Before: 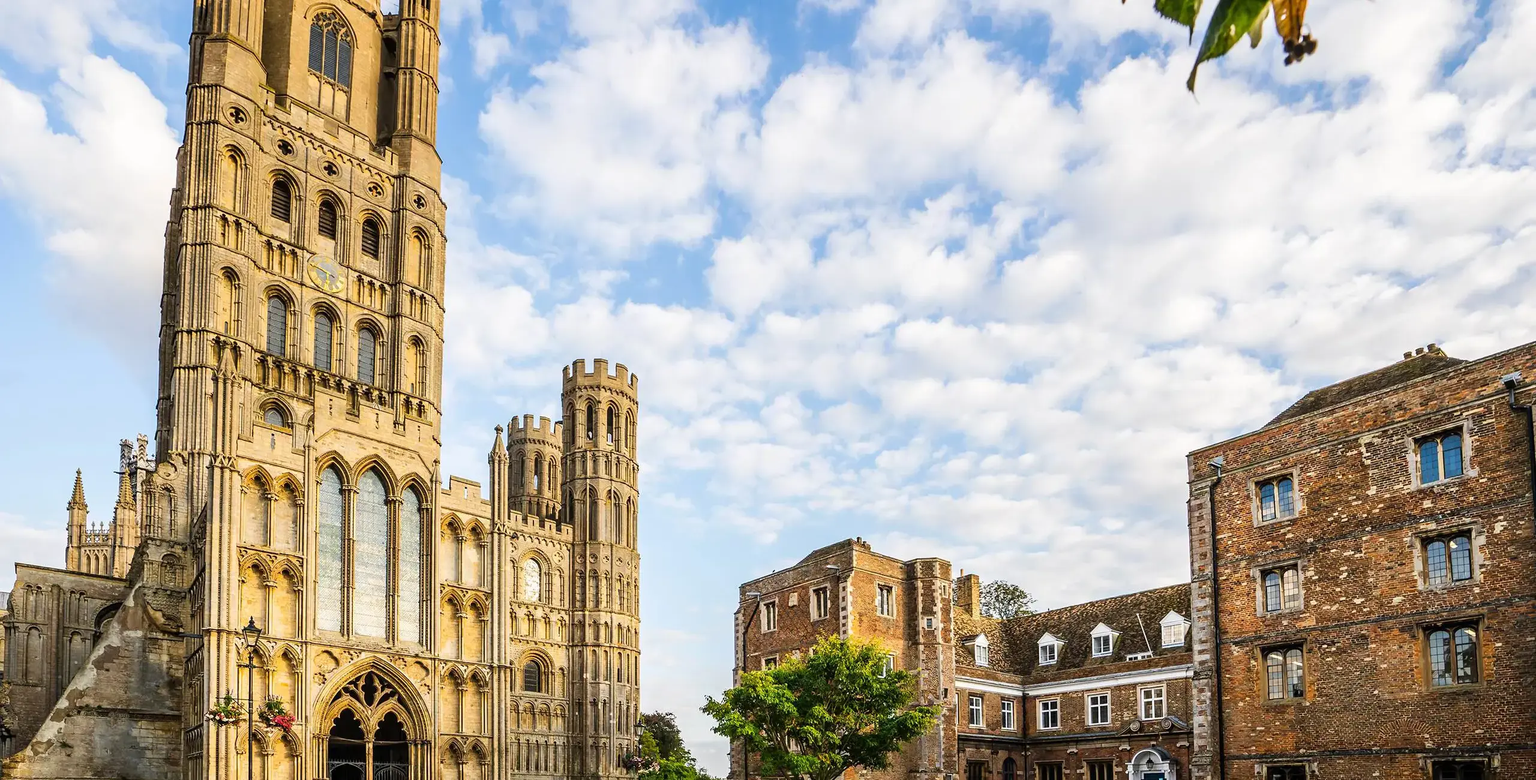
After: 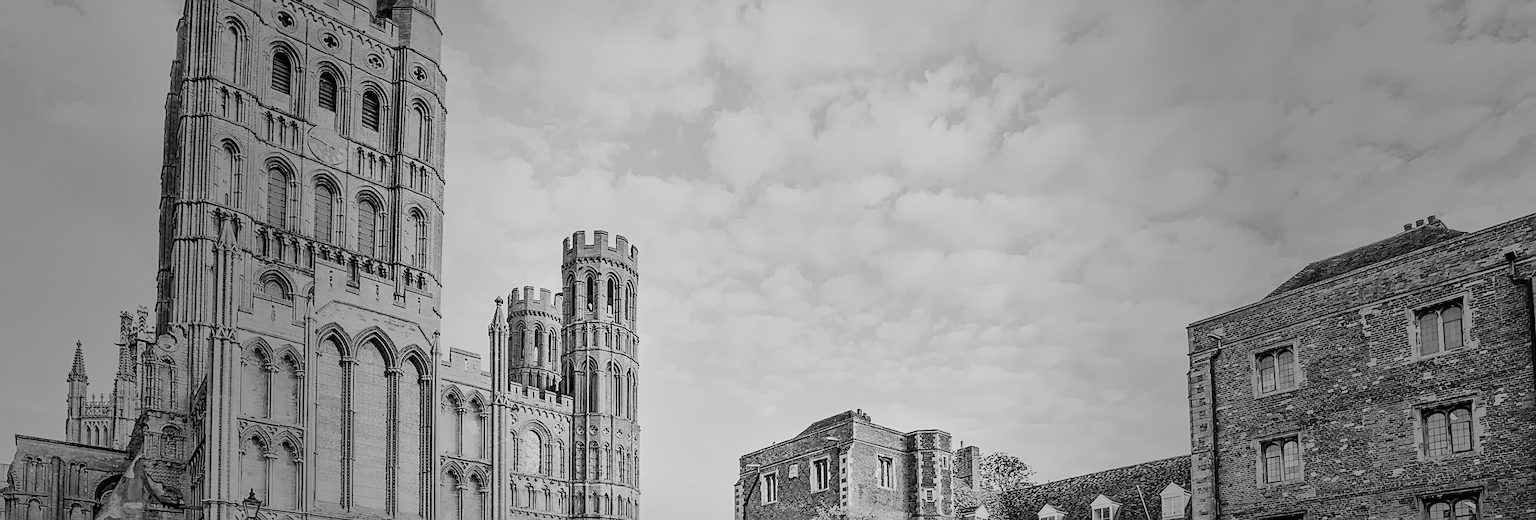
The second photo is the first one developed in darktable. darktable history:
color calibration: output gray [0.25, 0.35, 0.4, 0], illuminant as shot in camera, x 0.358, y 0.373, temperature 4628.91 K
contrast brightness saturation: brightness 0.277
filmic rgb: black relative exposure -7.65 EV, white relative exposure 4.56 EV, threshold 3.02 EV, hardness 3.61, enable highlight reconstruction true
crop: top 16.477%, bottom 16.735%
shadows and highlights: shadows 43.8, white point adjustment -1.29, soften with gaussian
sharpen: on, module defaults
vignetting: fall-off start 30.61%, fall-off radius 33.6%
tone equalizer: edges refinement/feathering 500, mask exposure compensation -1.57 EV, preserve details no
